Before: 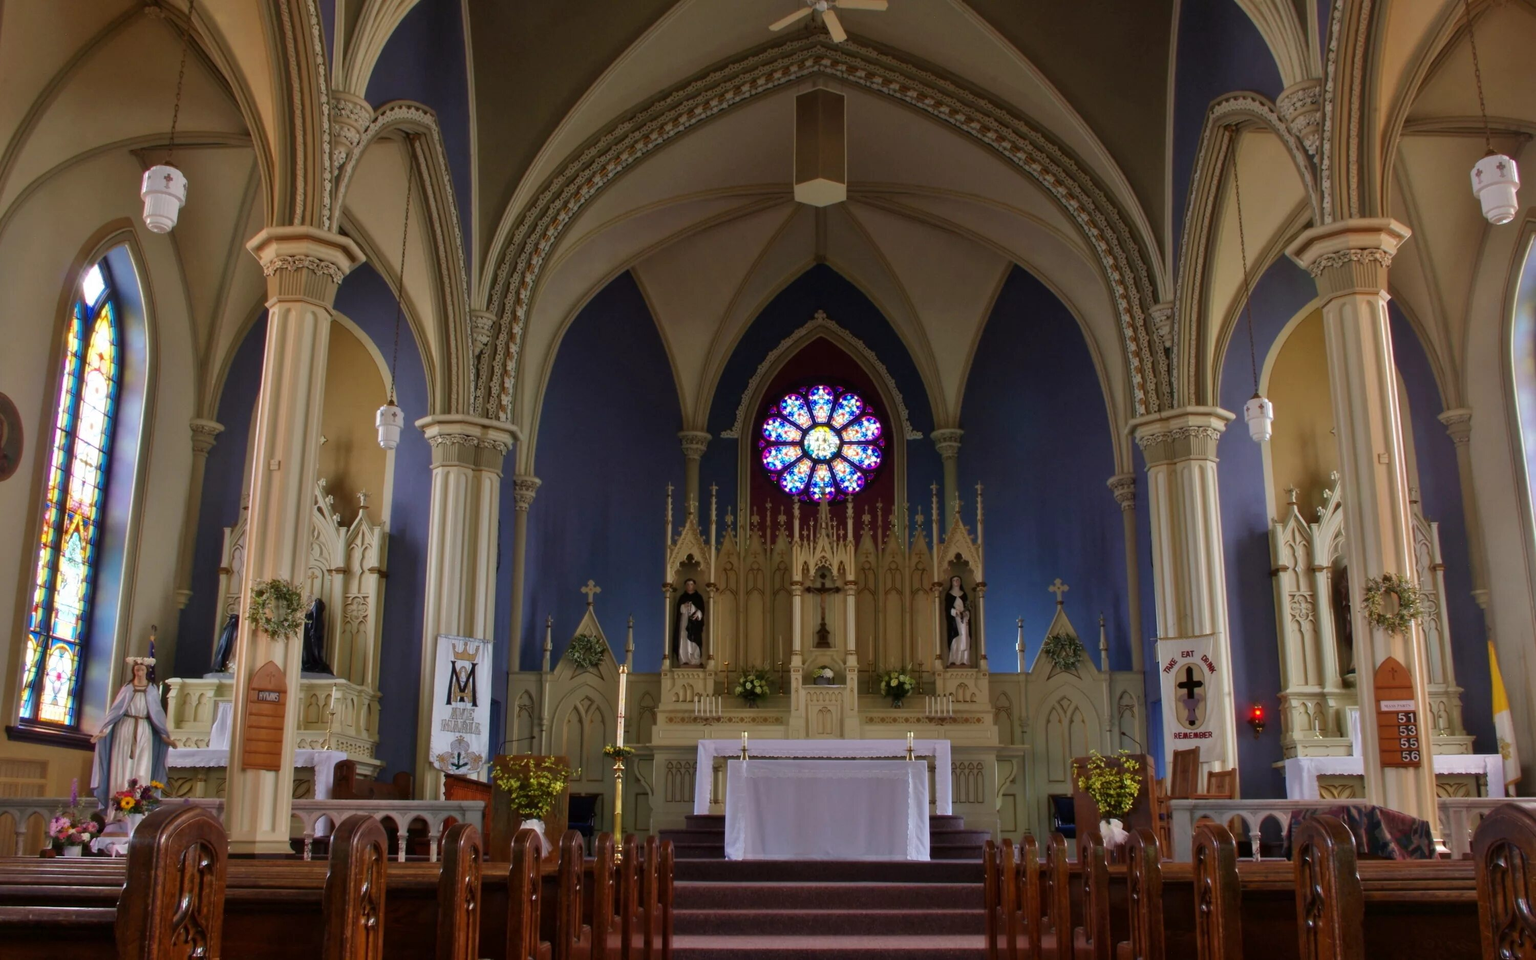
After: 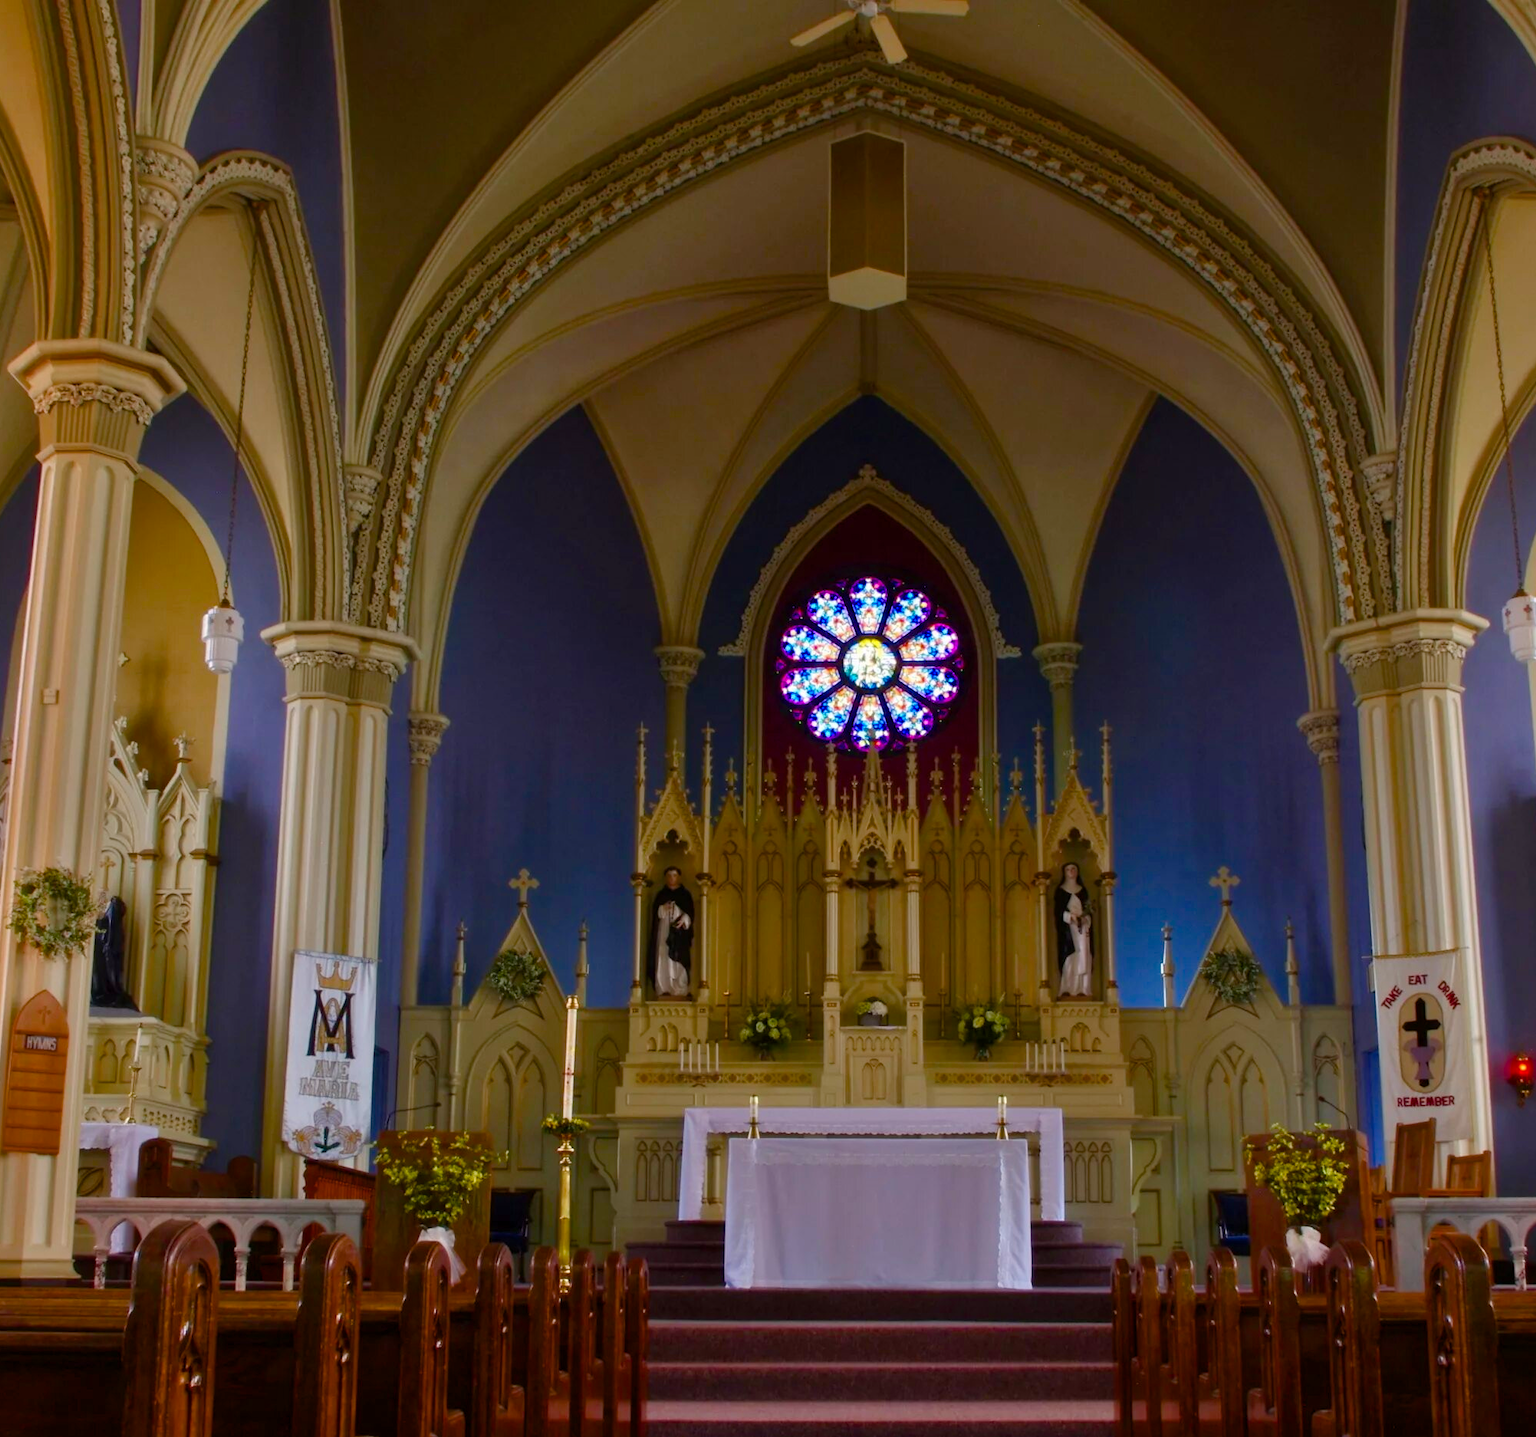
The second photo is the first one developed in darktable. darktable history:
crop and rotate: left 15.709%, right 17.507%
color balance rgb: highlights gain › chroma 0.266%, highlights gain › hue 329.87°, linear chroma grading › global chroma 8.937%, perceptual saturation grading › global saturation 20%, perceptual saturation grading › highlights -25.43%, perceptual saturation grading › shadows 49.99%
